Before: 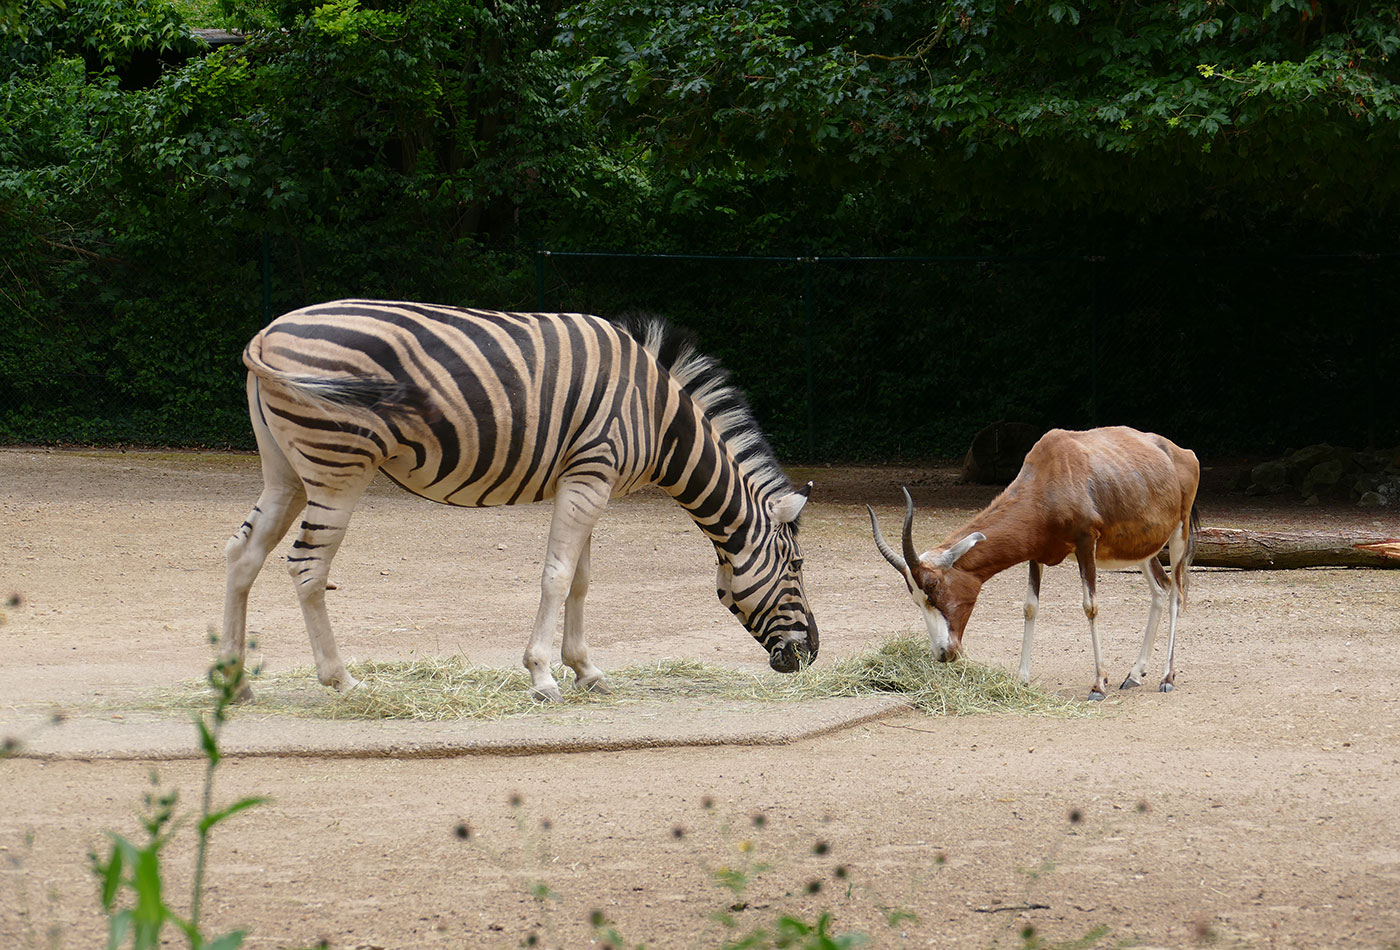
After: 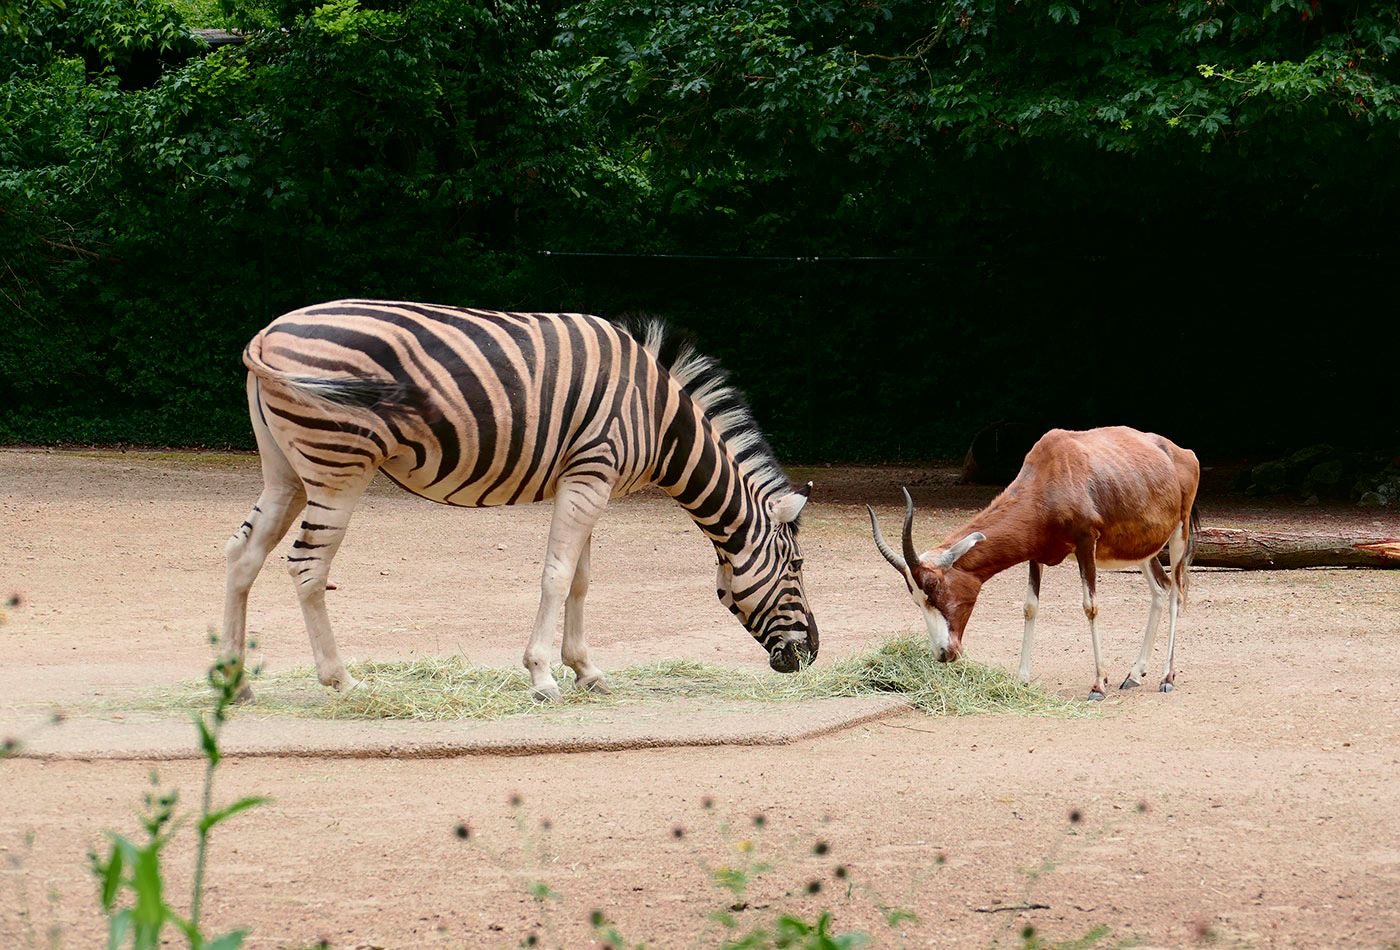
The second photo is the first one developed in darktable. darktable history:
tone curve: curves: ch0 [(0, 0) (0.068, 0.031) (0.175, 0.132) (0.337, 0.304) (0.498, 0.511) (0.748, 0.762) (0.993, 0.954)]; ch1 [(0, 0) (0.294, 0.184) (0.359, 0.34) (0.362, 0.35) (0.43, 0.41) (0.469, 0.453) (0.495, 0.489) (0.54, 0.563) (0.612, 0.641) (1, 1)]; ch2 [(0, 0) (0.431, 0.419) (0.495, 0.502) (0.524, 0.534) (0.557, 0.56) (0.634, 0.654) (0.728, 0.722) (1, 1)], color space Lab, independent channels, preserve colors none
exposure: exposure 0.178 EV, compensate exposure bias true, compensate highlight preservation false
tone equalizer: on, module defaults
